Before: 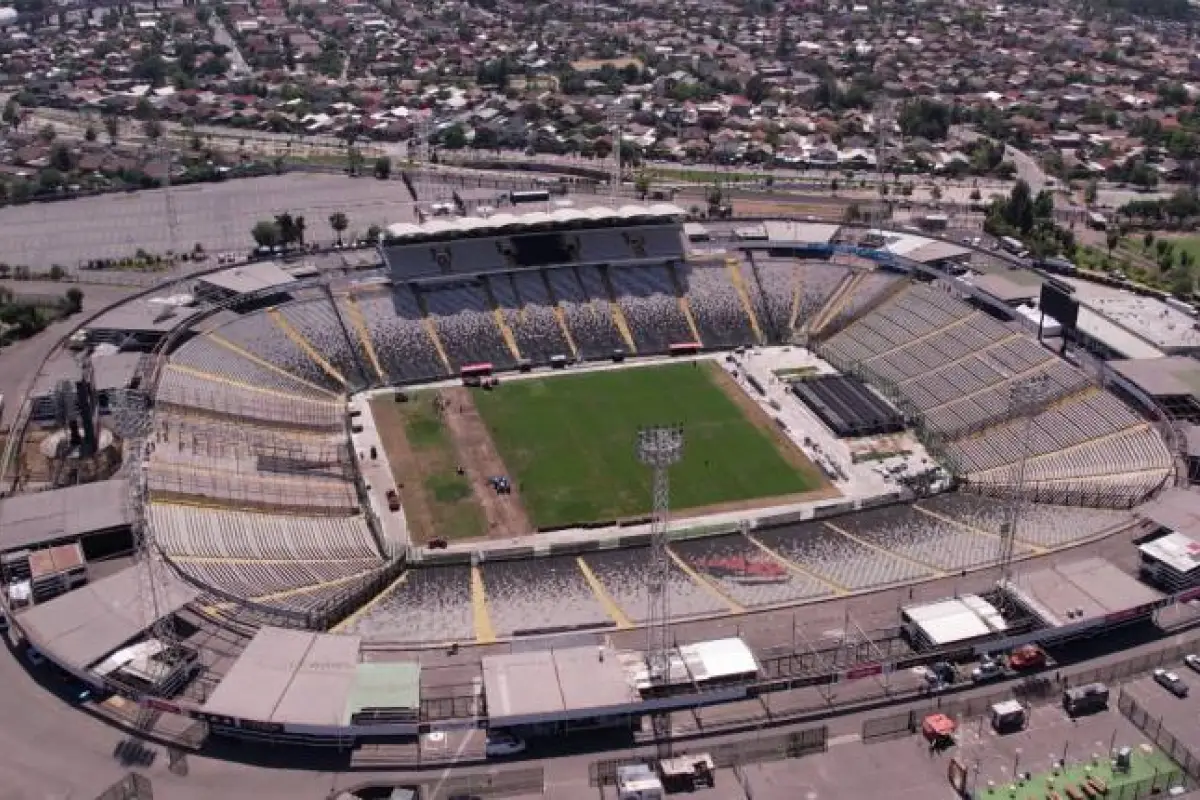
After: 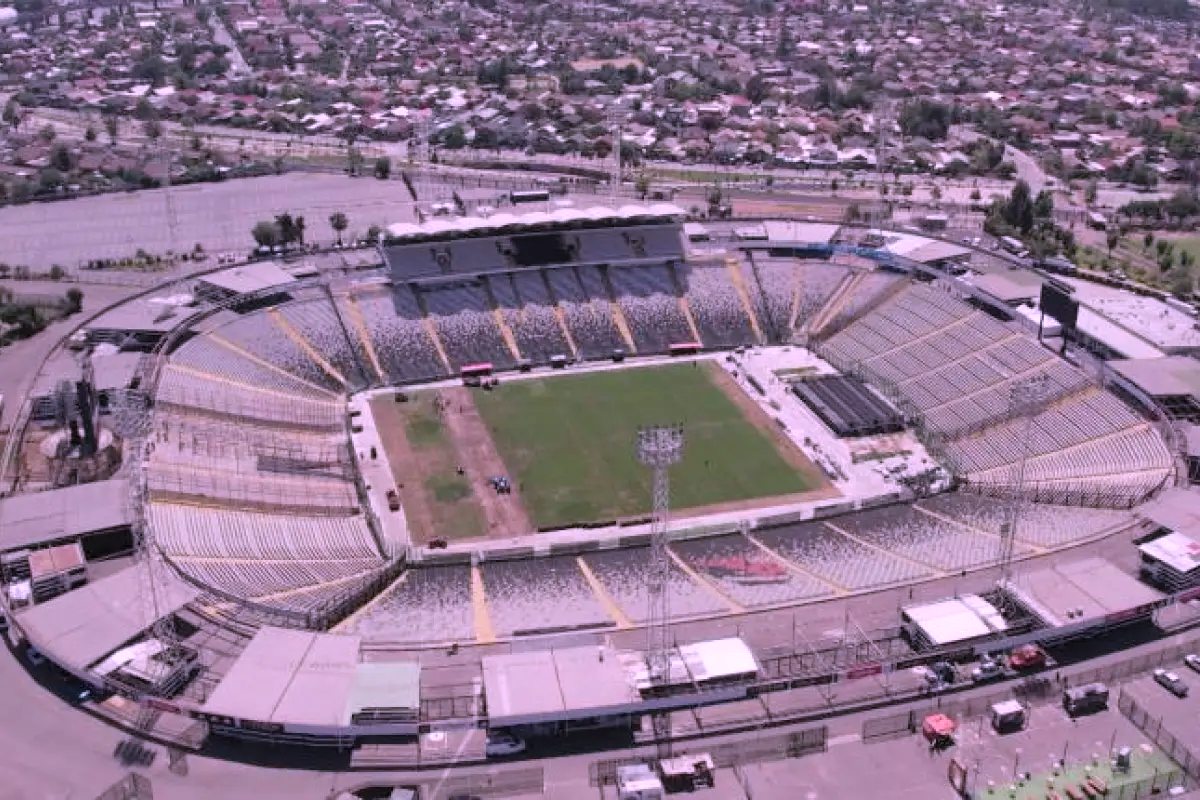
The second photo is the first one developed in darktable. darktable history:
contrast brightness saturation: brightness 0.145
color correction: highlights a* 15.65, highlights b* -20.77
